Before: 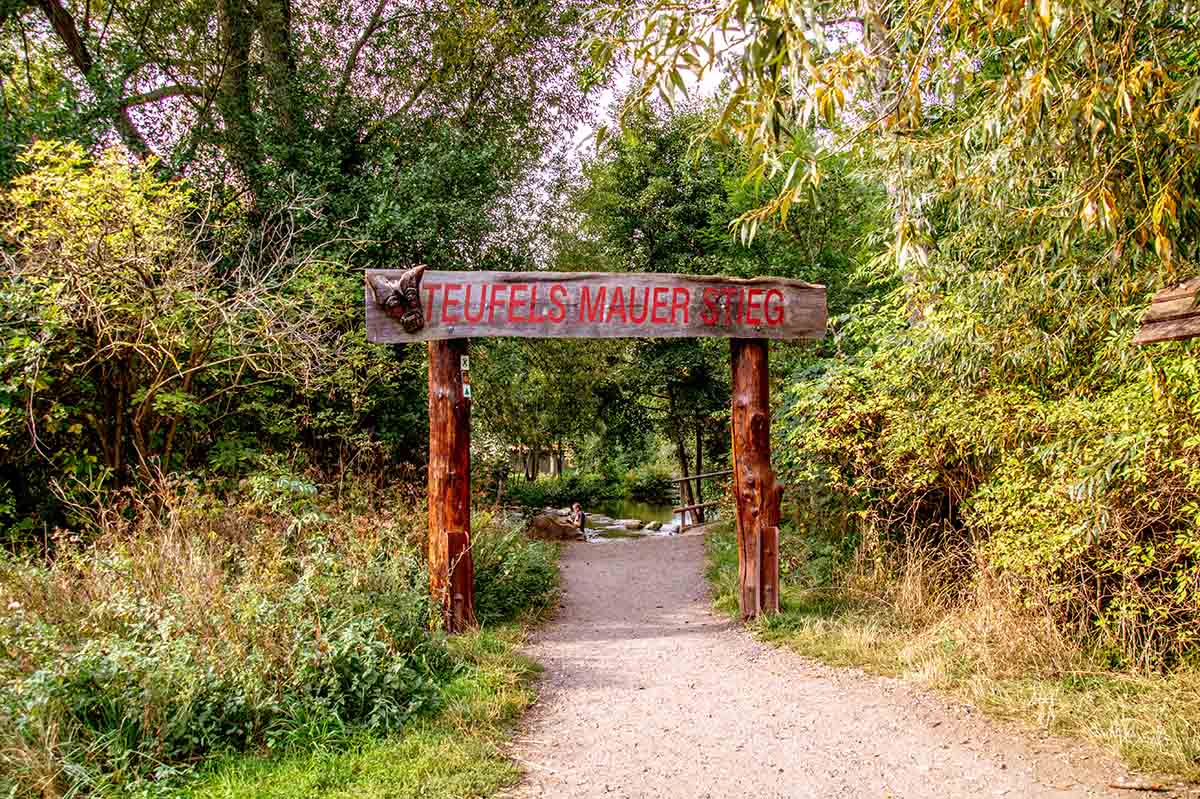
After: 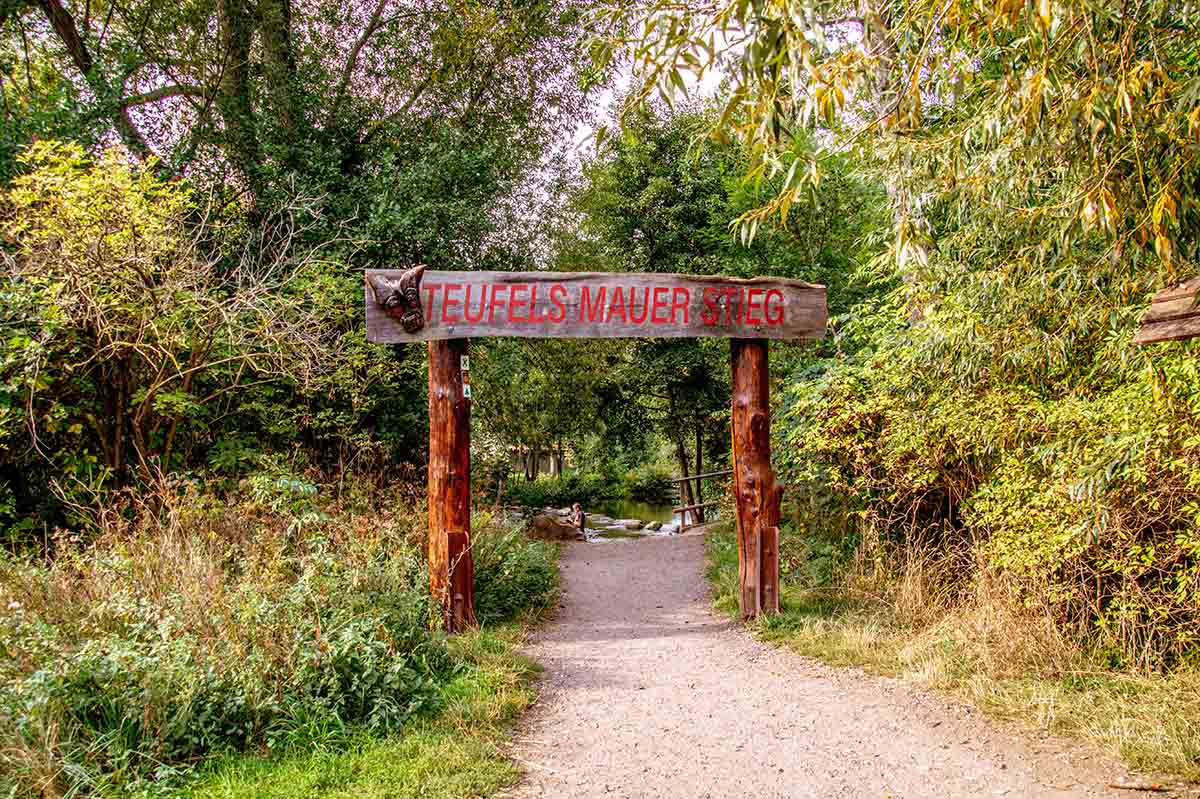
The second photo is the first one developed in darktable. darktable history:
shadows and highlights: shadows 24.87, highlights -26.58
